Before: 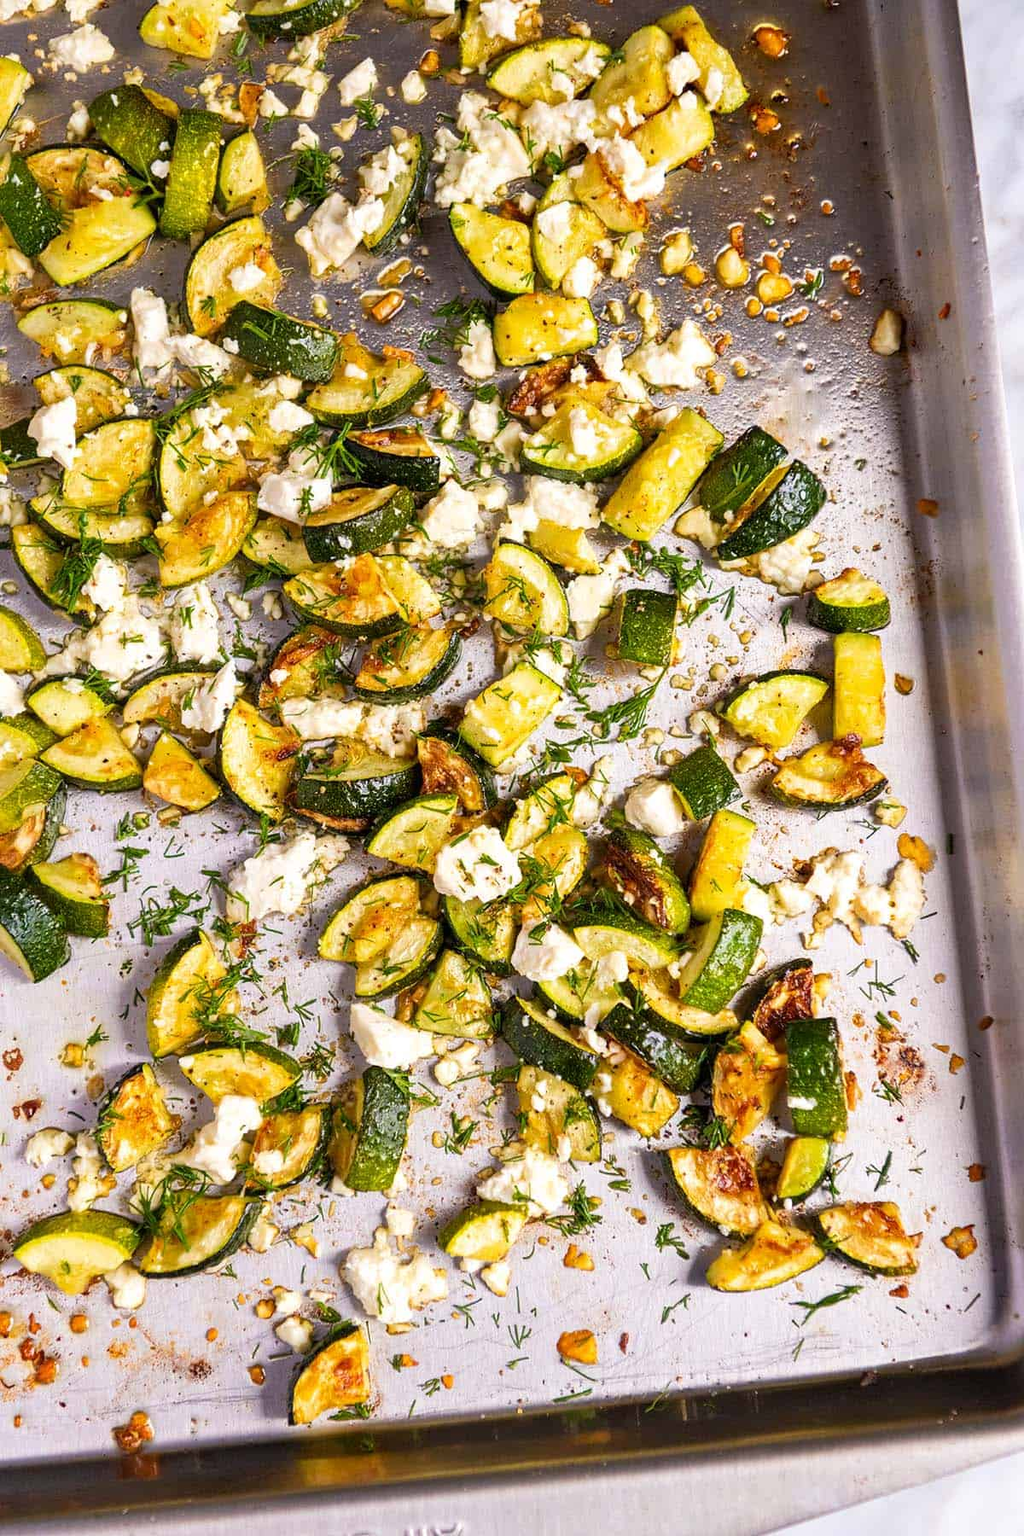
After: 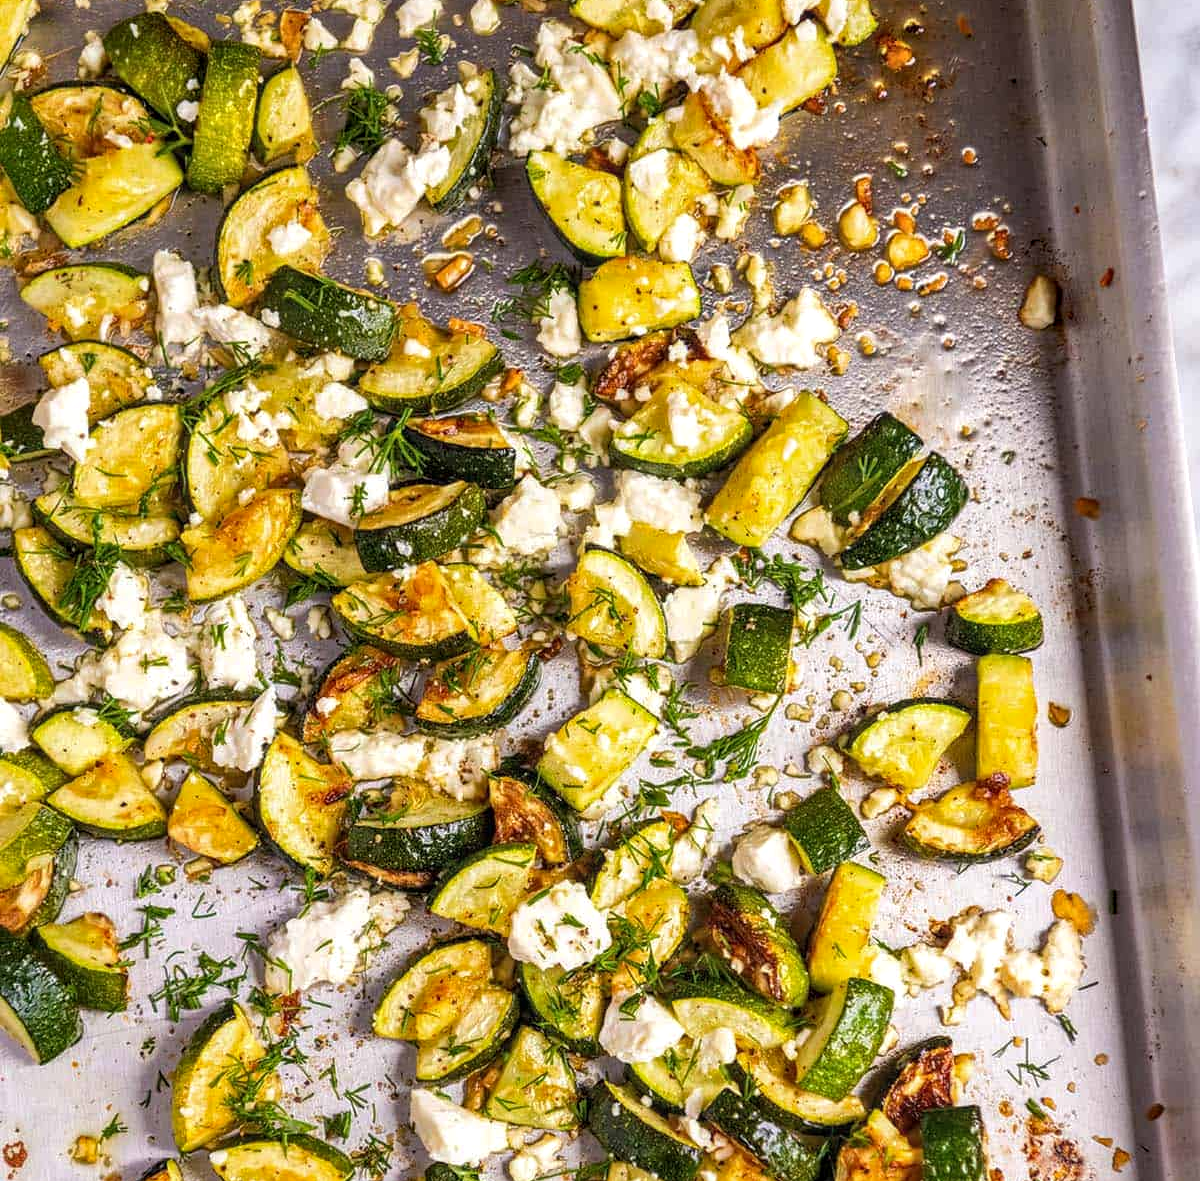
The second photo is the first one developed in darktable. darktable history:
local contrast: on, module defaults
crop and rotate: top 4.848%, bottom 29.503%
shadows and highlights: shadows 25, highlights -25
